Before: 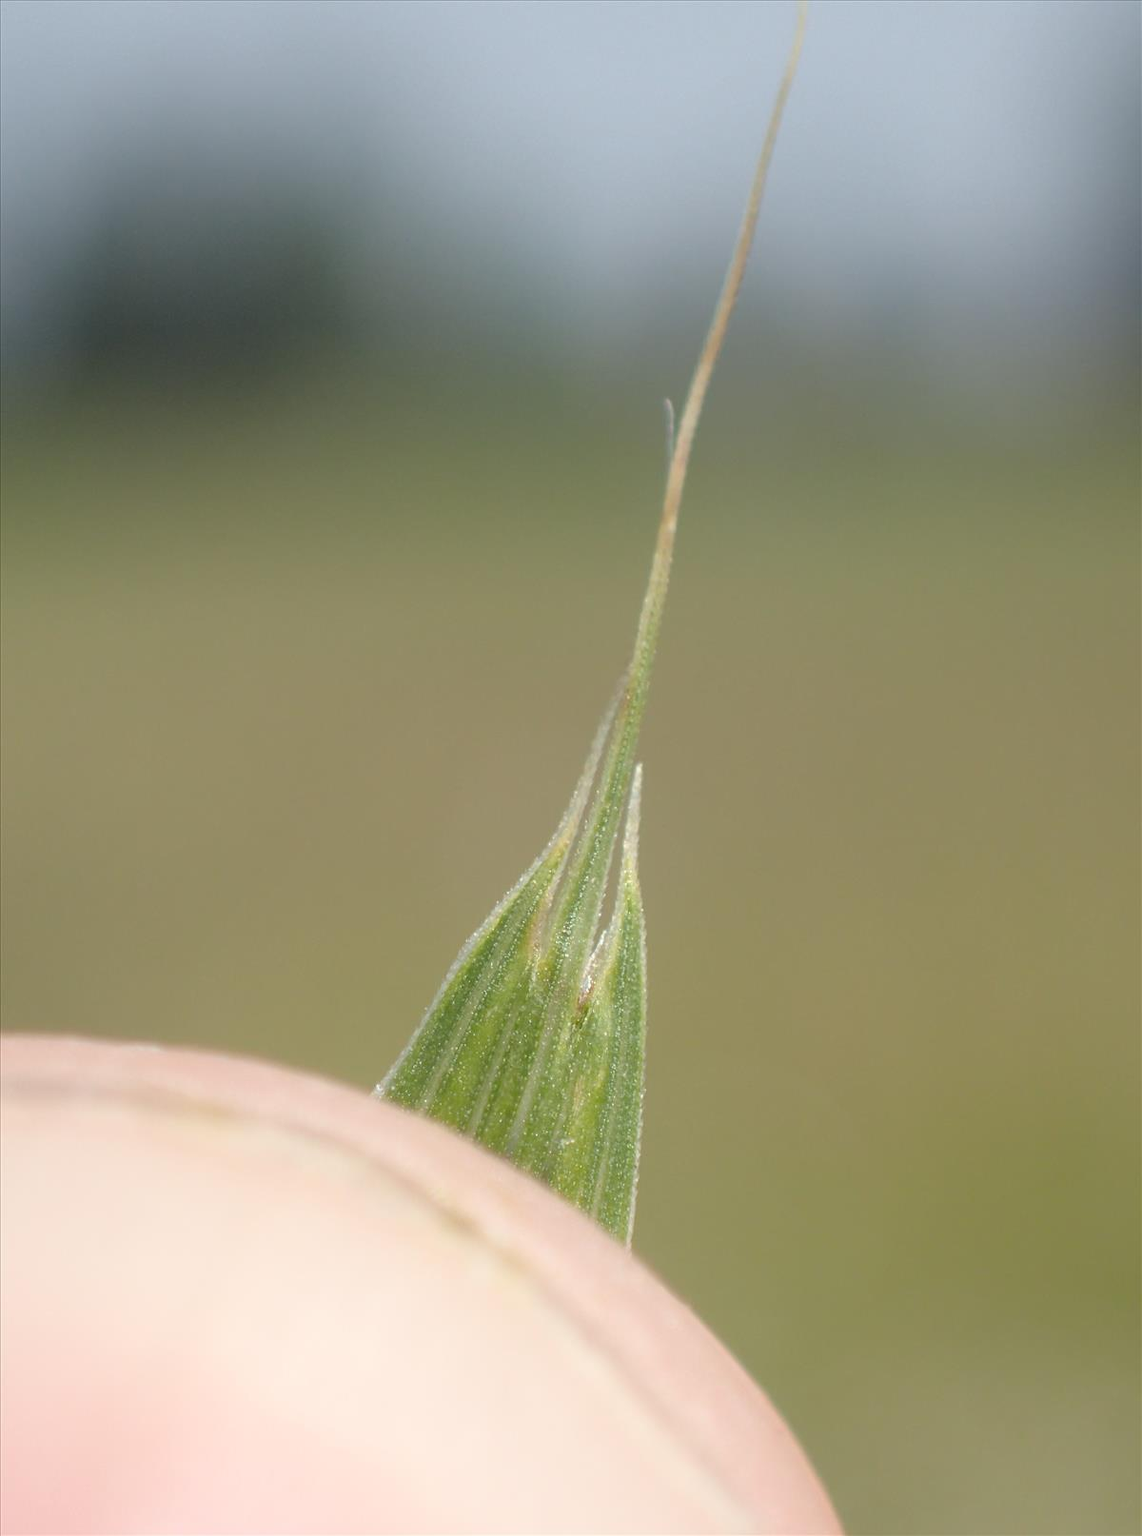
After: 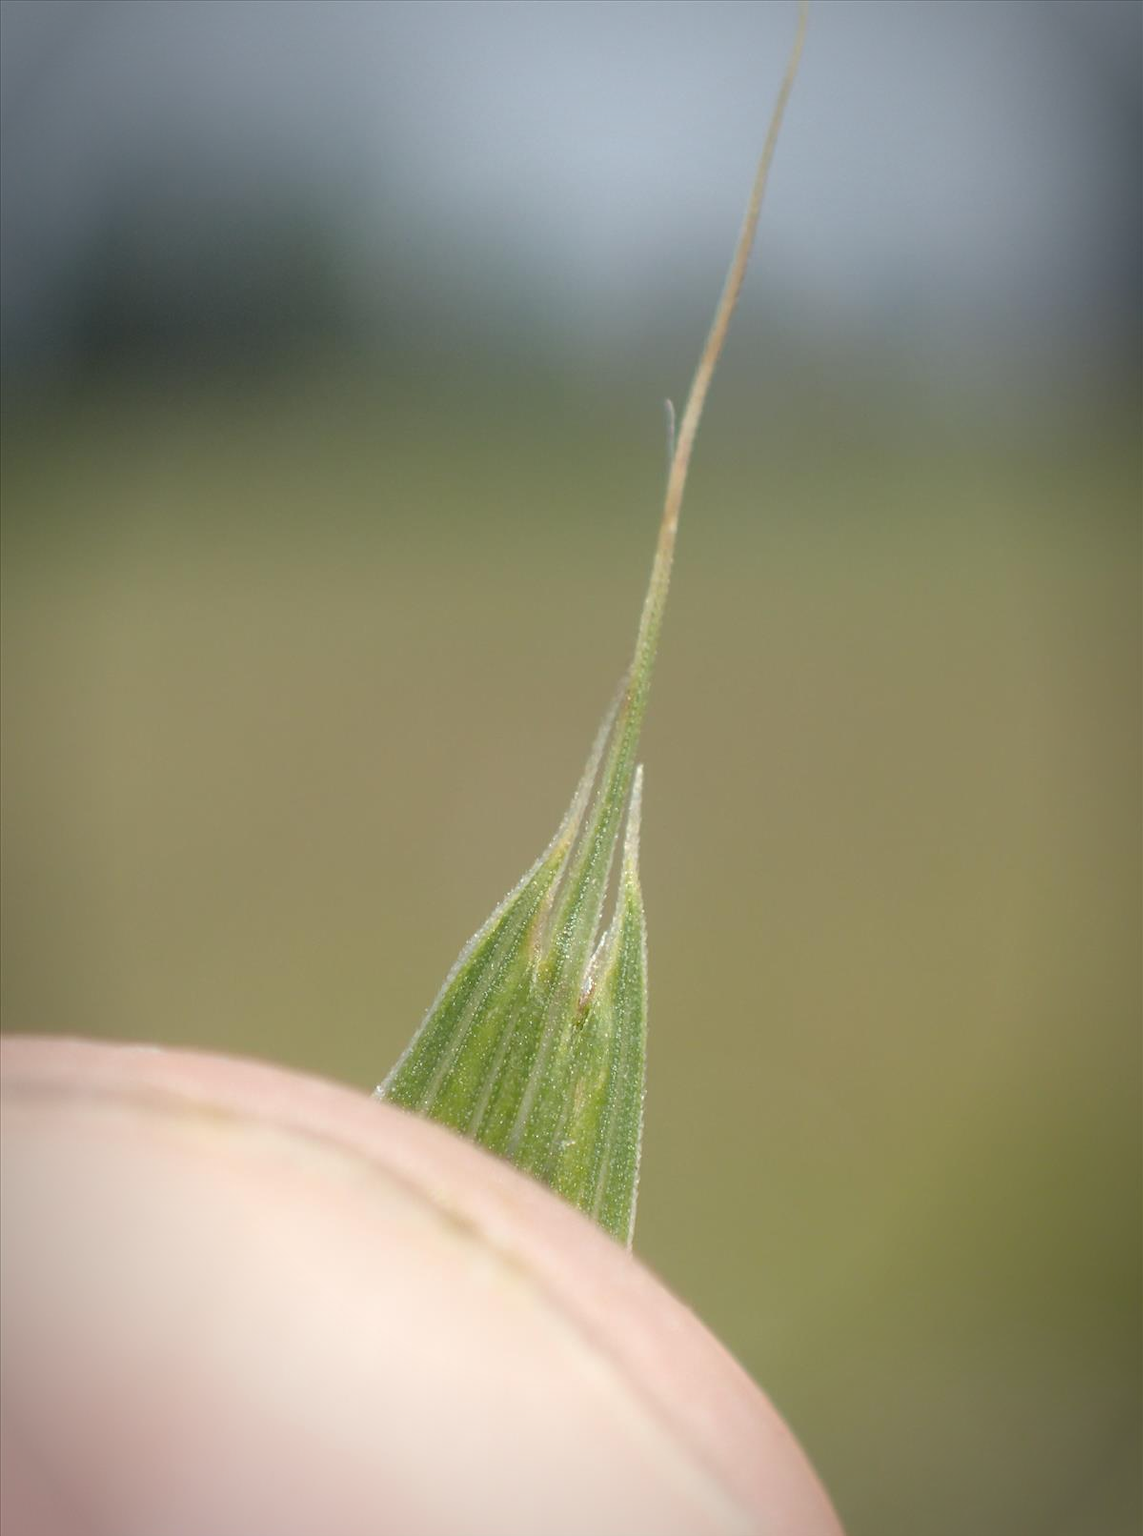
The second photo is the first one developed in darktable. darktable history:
crop: bottom 0.076%
vignetting: brightness -0.607, saturation -0.001, automatic ratio true
